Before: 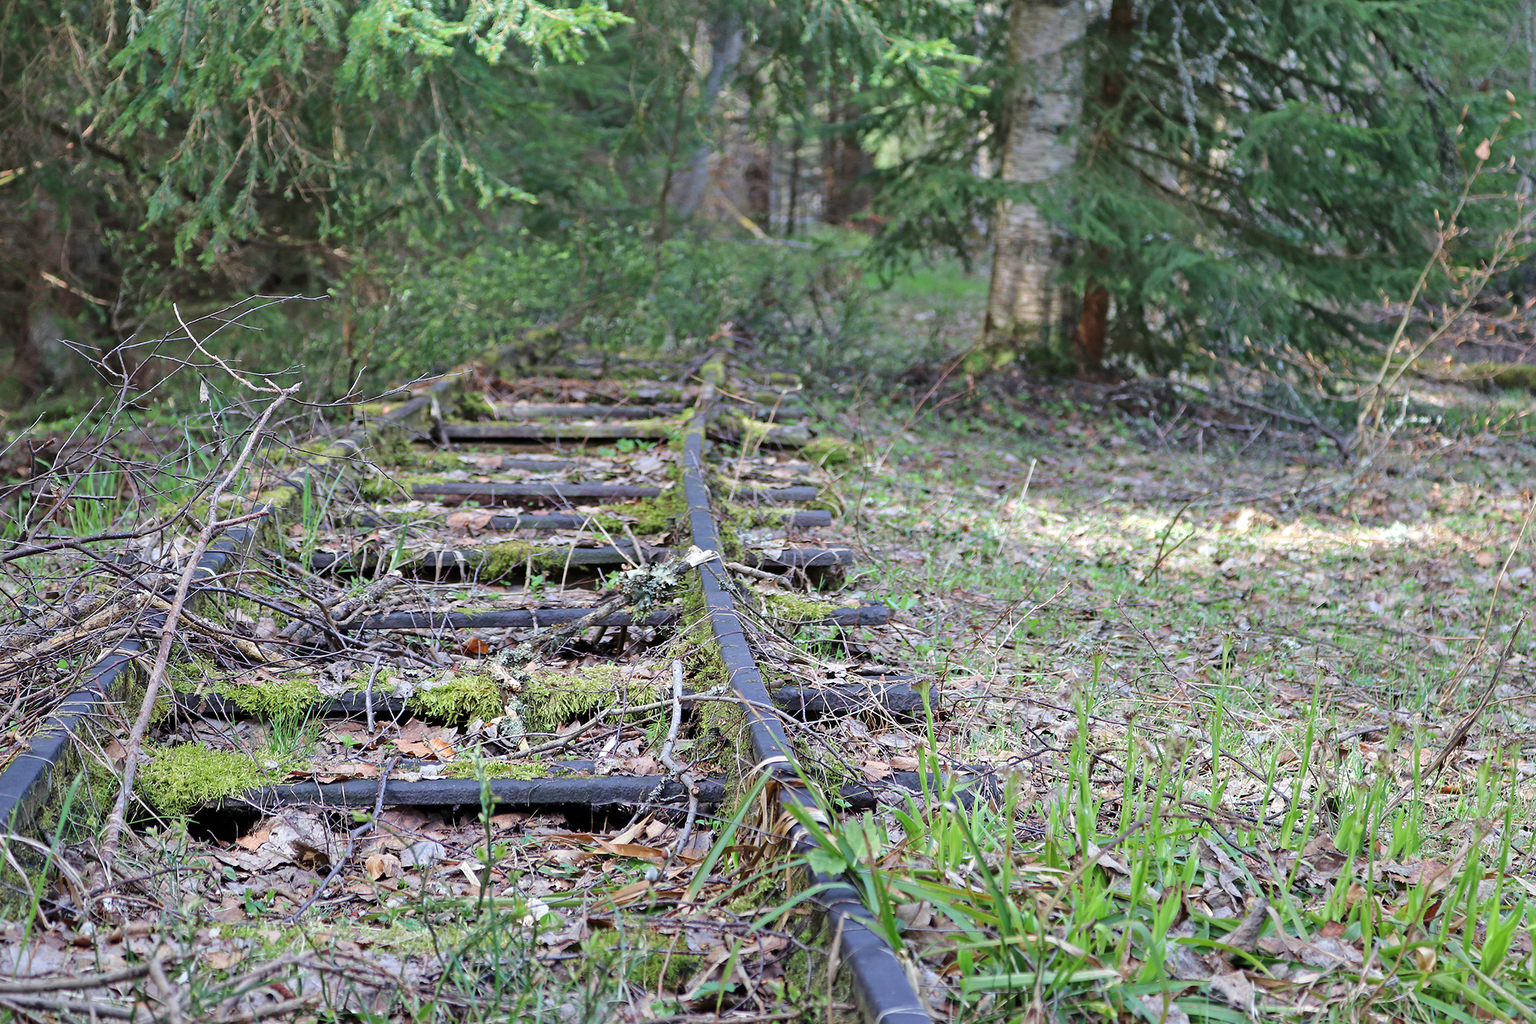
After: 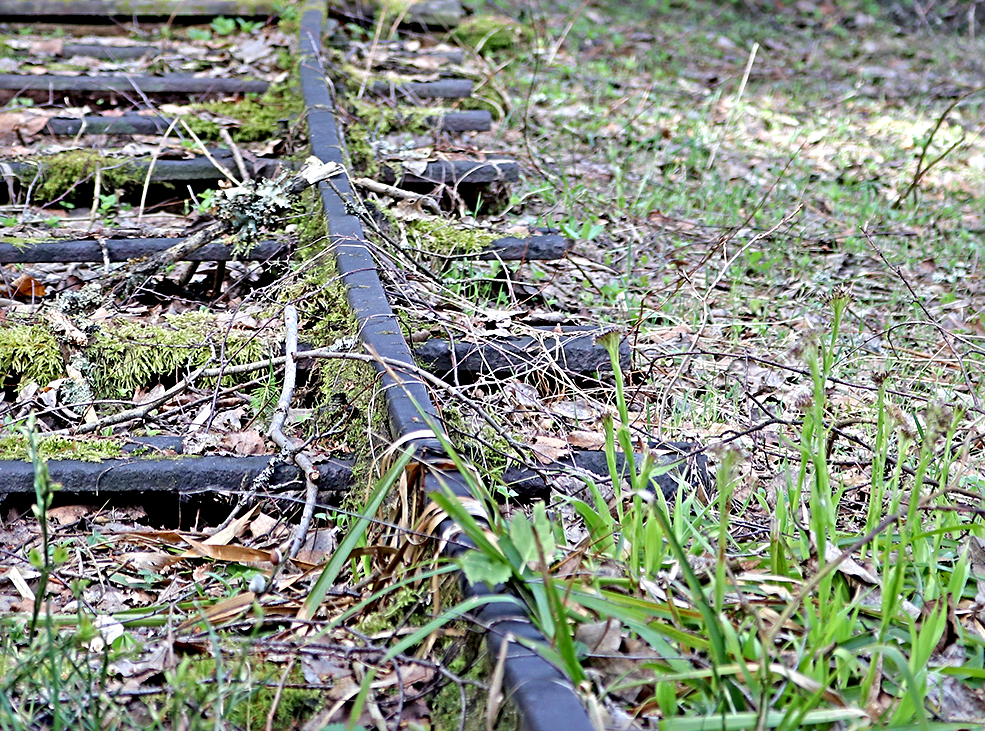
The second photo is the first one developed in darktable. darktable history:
crop: left 29.6%, top 41.63%, right 21.115%, bottom 3.472%
exposure: black level correction 0.009, exposure 0.107 EV, compensate highlight preservation false
sharpen: radius 4.838
